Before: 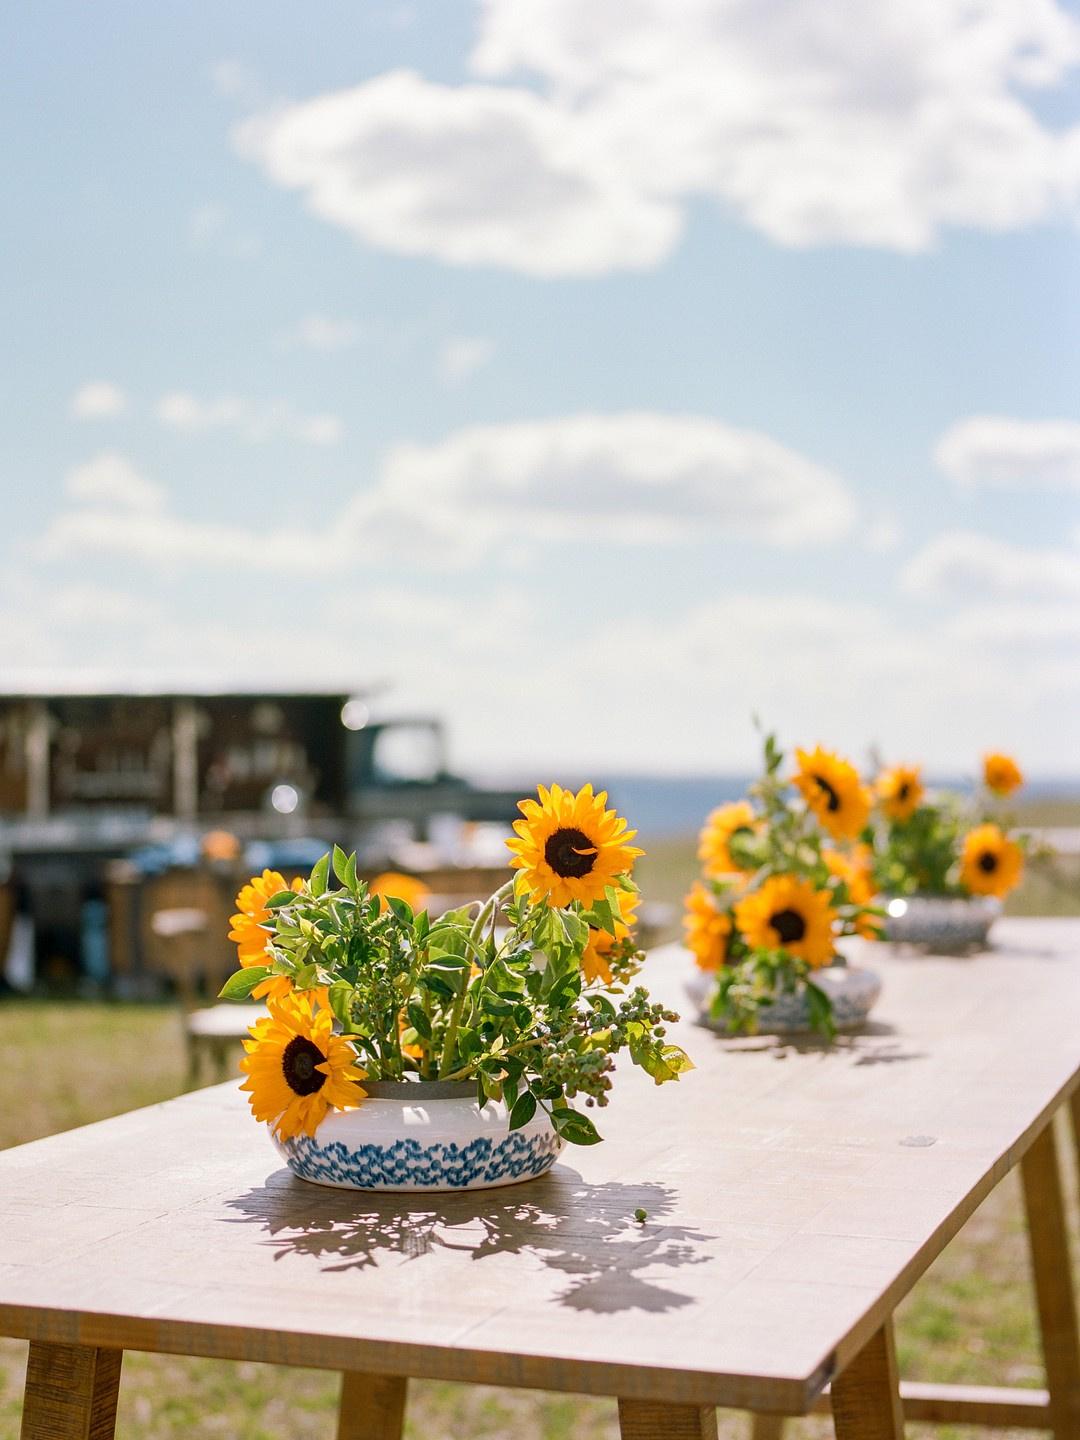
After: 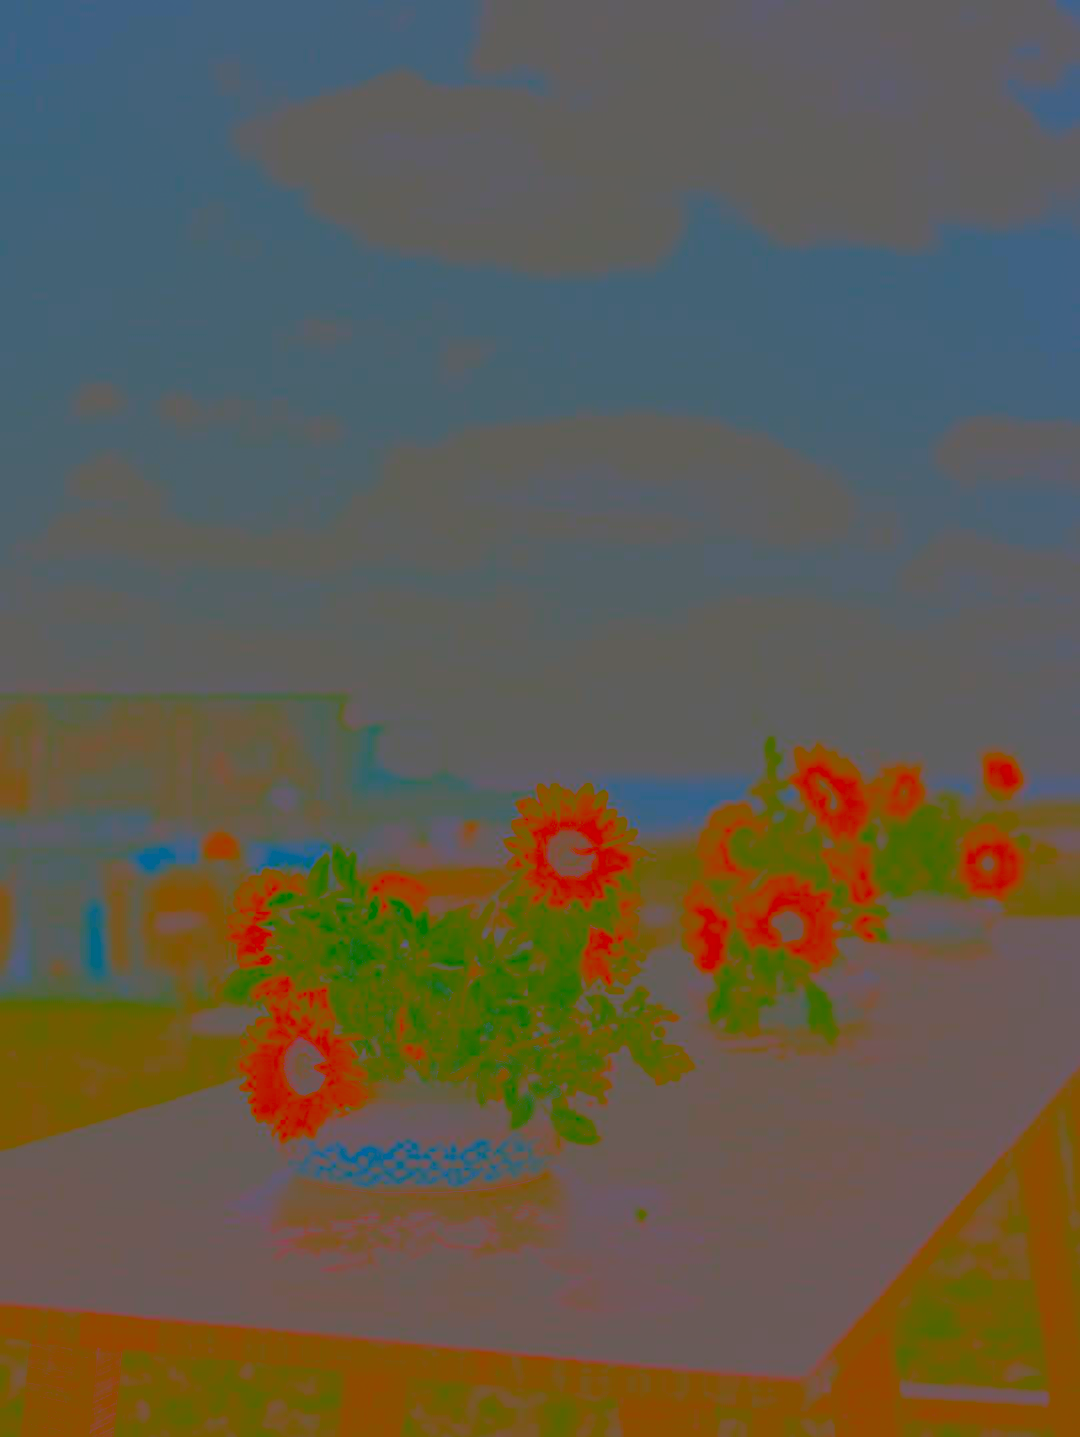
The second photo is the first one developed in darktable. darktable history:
crop: top 0.05%, bottom 0.098%
contrast brightness saturation: contrast -0.99, brightness -0.17, saturation 0.75
